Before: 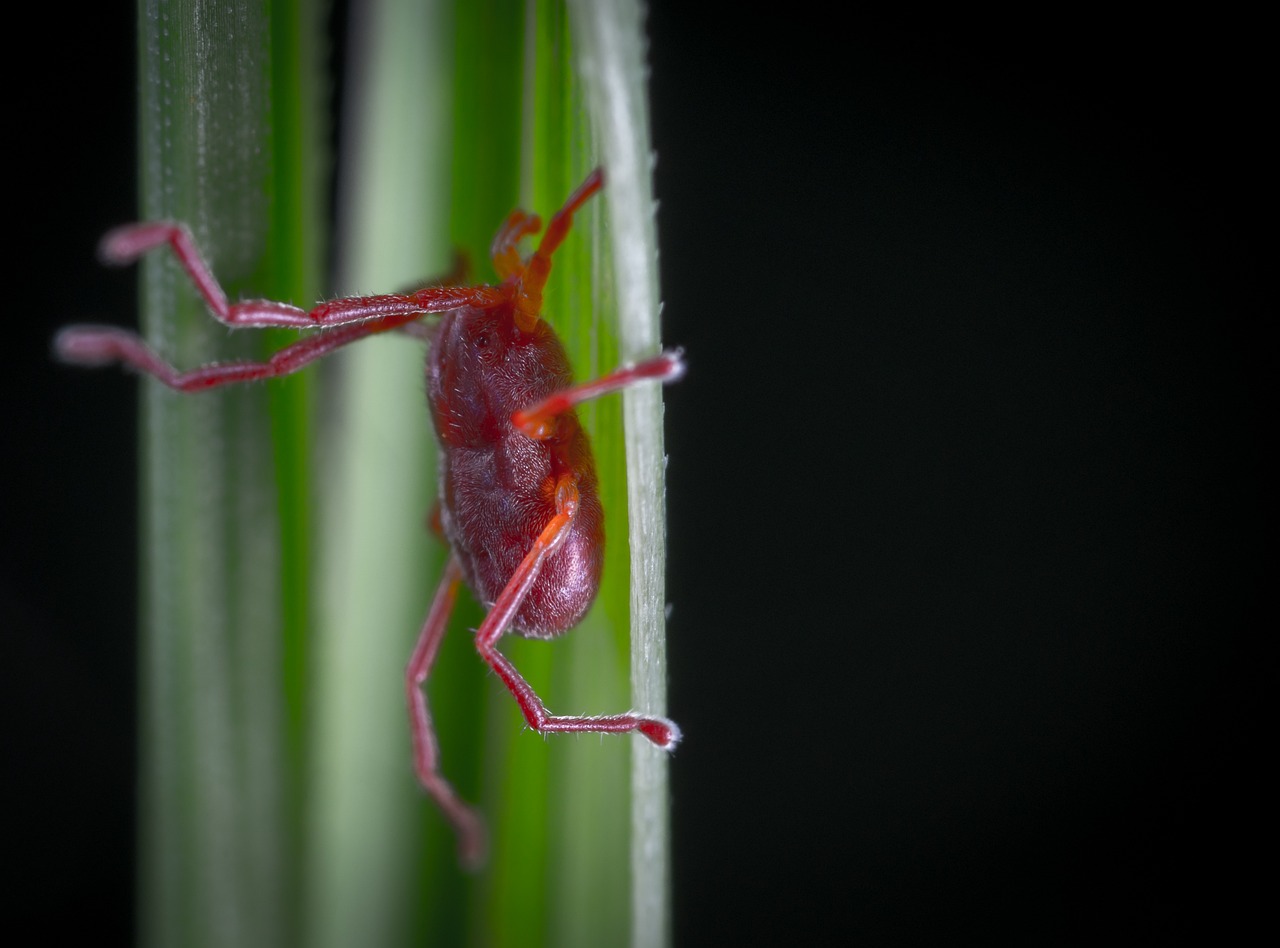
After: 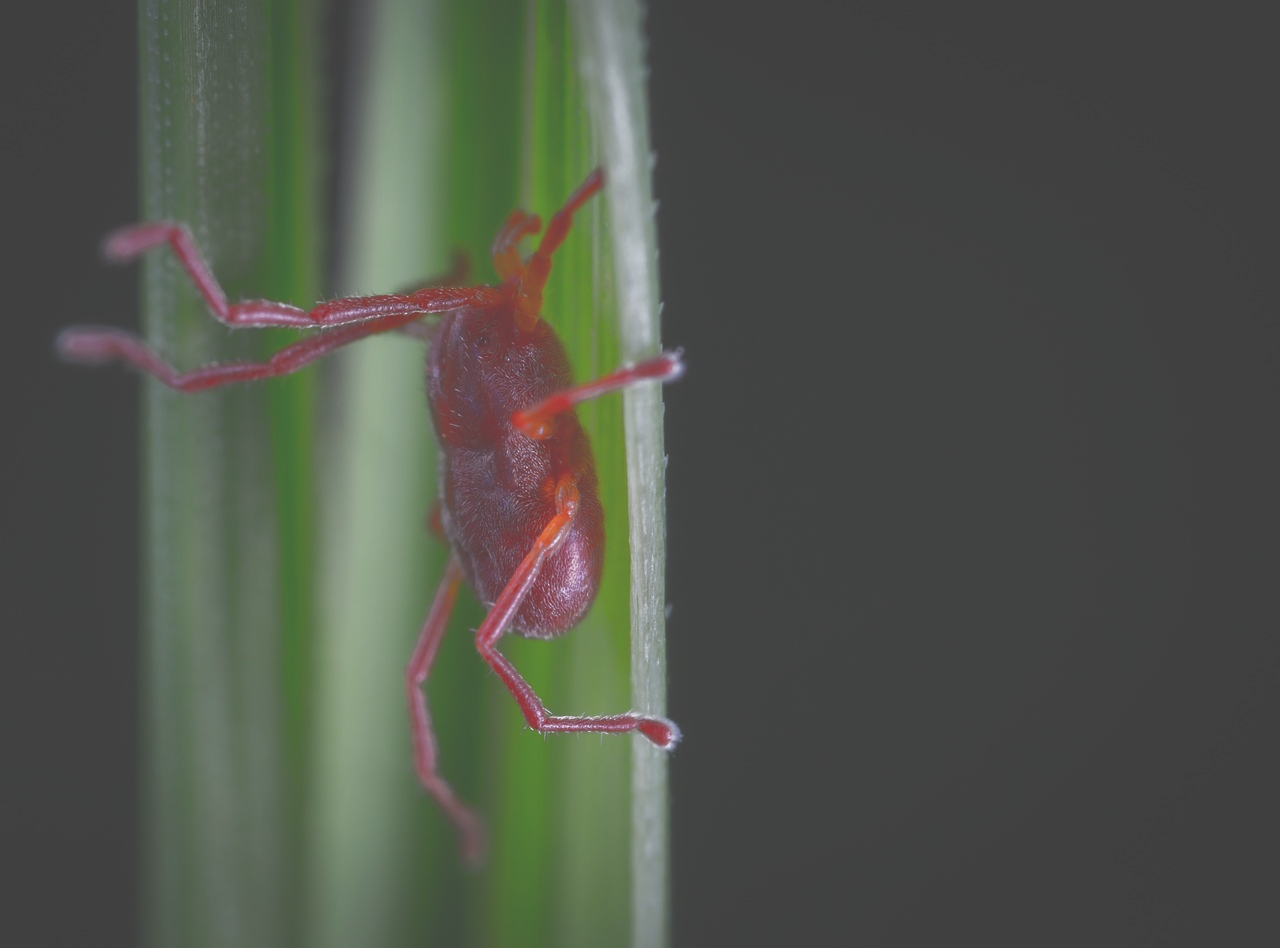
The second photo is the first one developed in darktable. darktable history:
exposure: black level correction -0.04, exposure 0.06 EV, compensate highlight preservation false
tone equalizer: -8 EV 0.224 EV, -7 EV 0.436 EV, -6 EV 0.434 EV, -5 EV 0.236 EV, -3 EV -0.265 EV, -2 EV -0.446 EV, -1 EV -0.395 EV, +0 EV -0.225 EV, edges refinement/feathering 500, mask exposure compensation -1.57 EV, preserve details no
